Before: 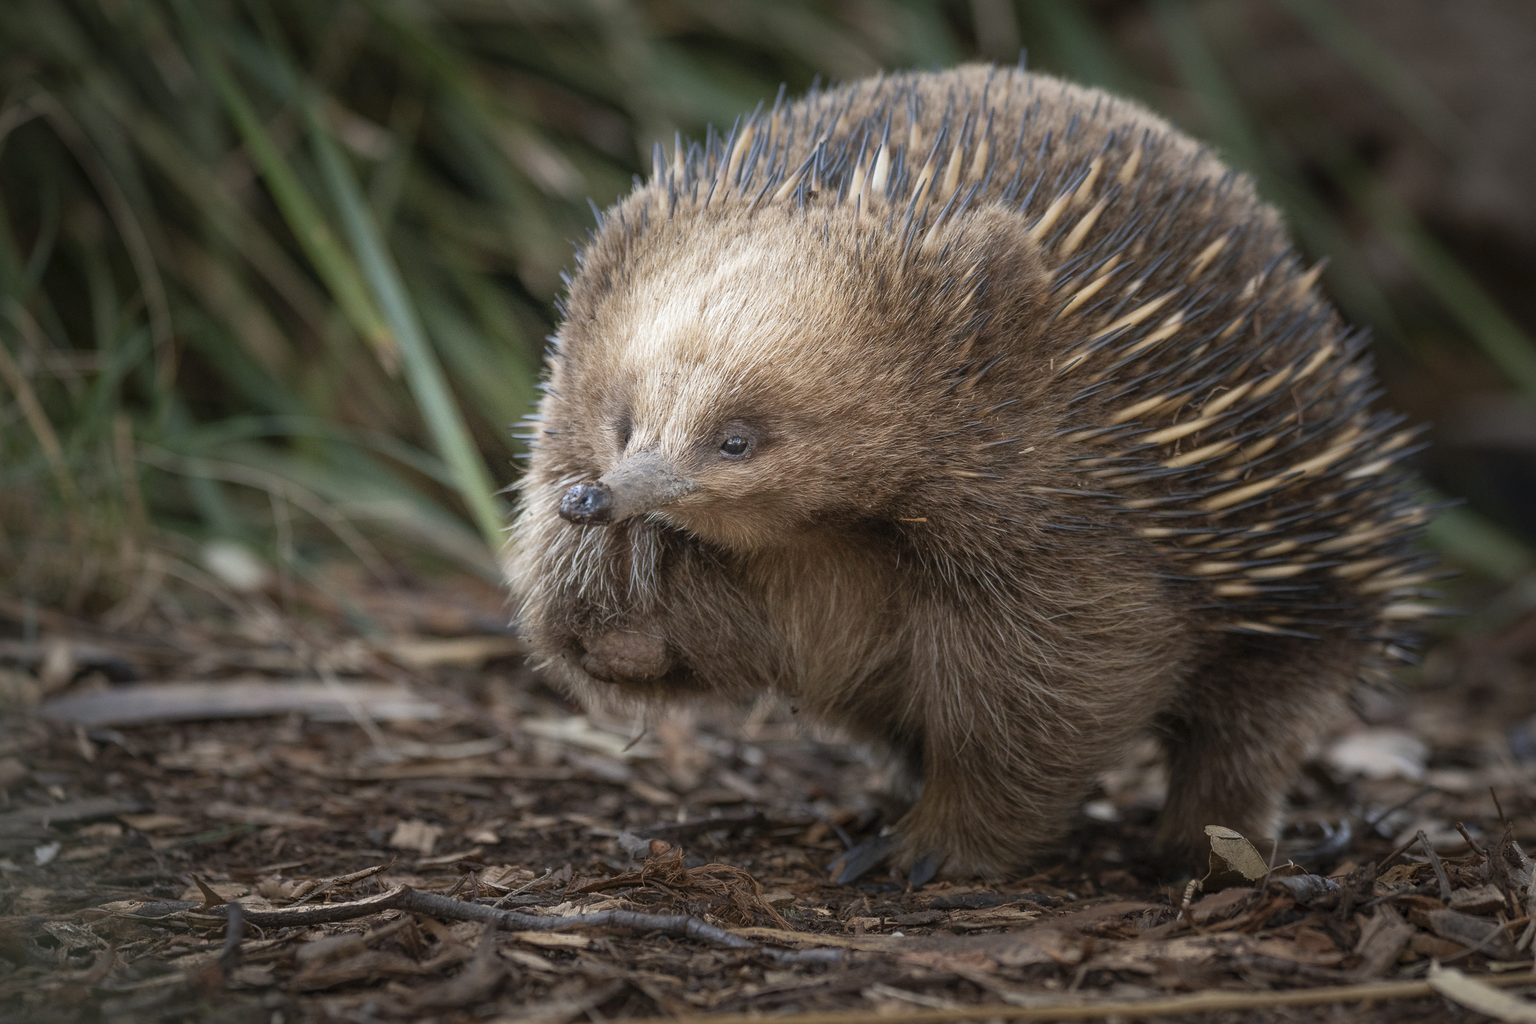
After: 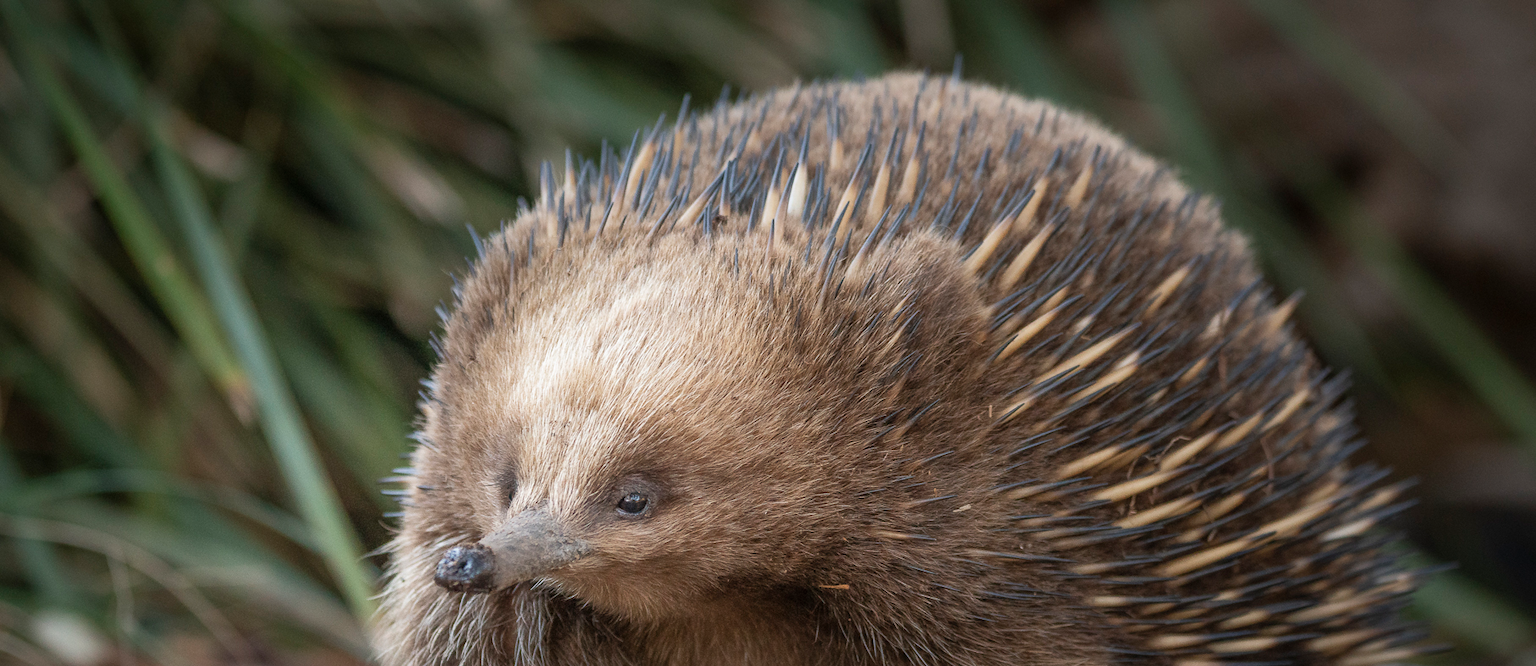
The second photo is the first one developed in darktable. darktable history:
crop and rotate: left 11.336%, bottom 42.286%
